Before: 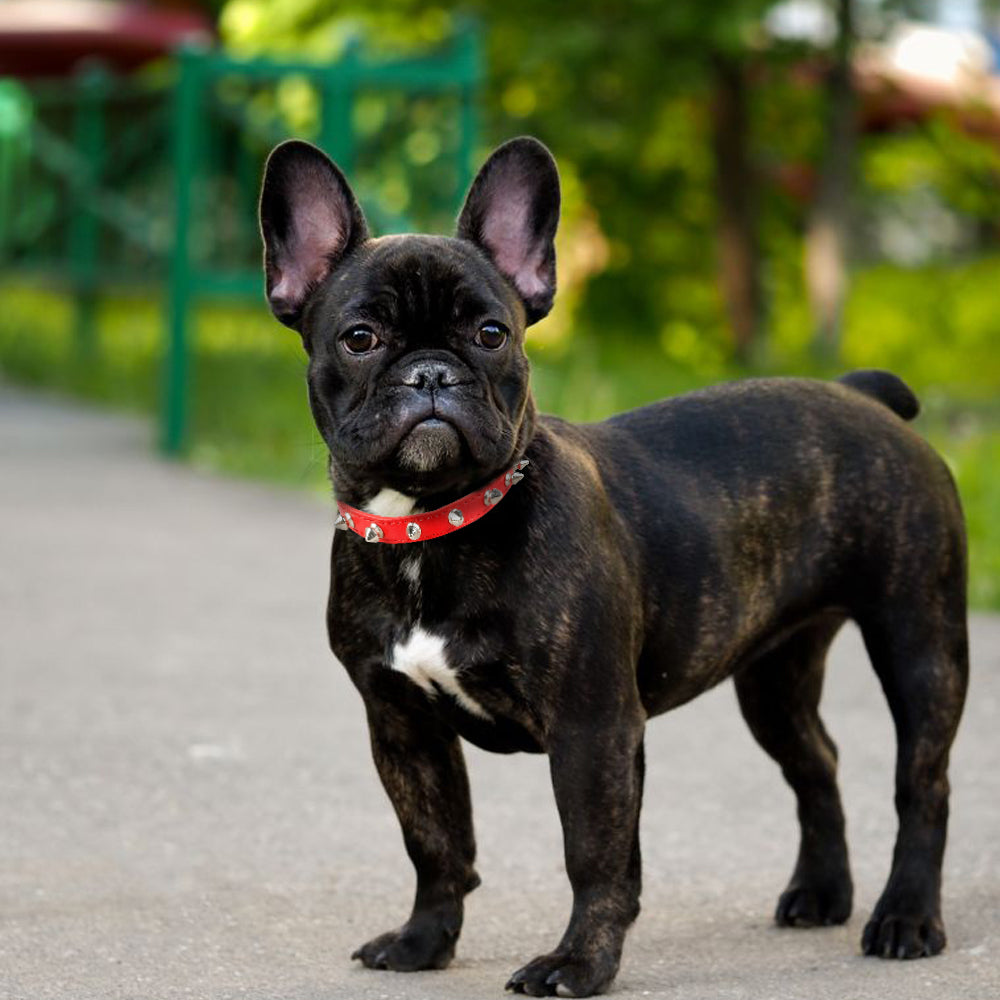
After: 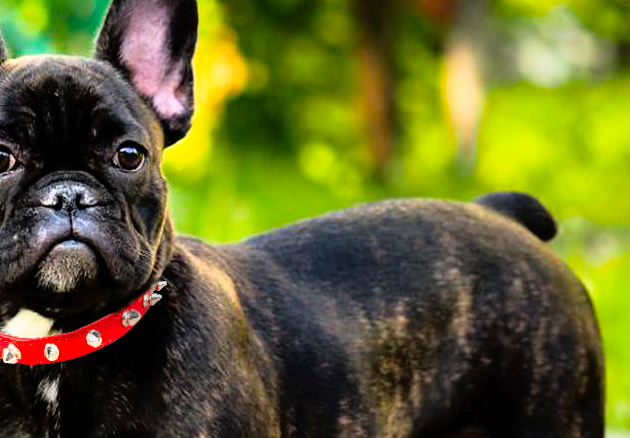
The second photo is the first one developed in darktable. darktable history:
crop: left 36.269%, top 17.948%, right 0.689%, bottom 38.235%
color balance rgb: perceptual saturation grading › global saturation 30.889%
base curve: curves: ch0 [(0, 0) (0.012, 0.01) (0.073, 0.168) (0.31, 0.711) (0.645, 0.957) (1, 1)]
